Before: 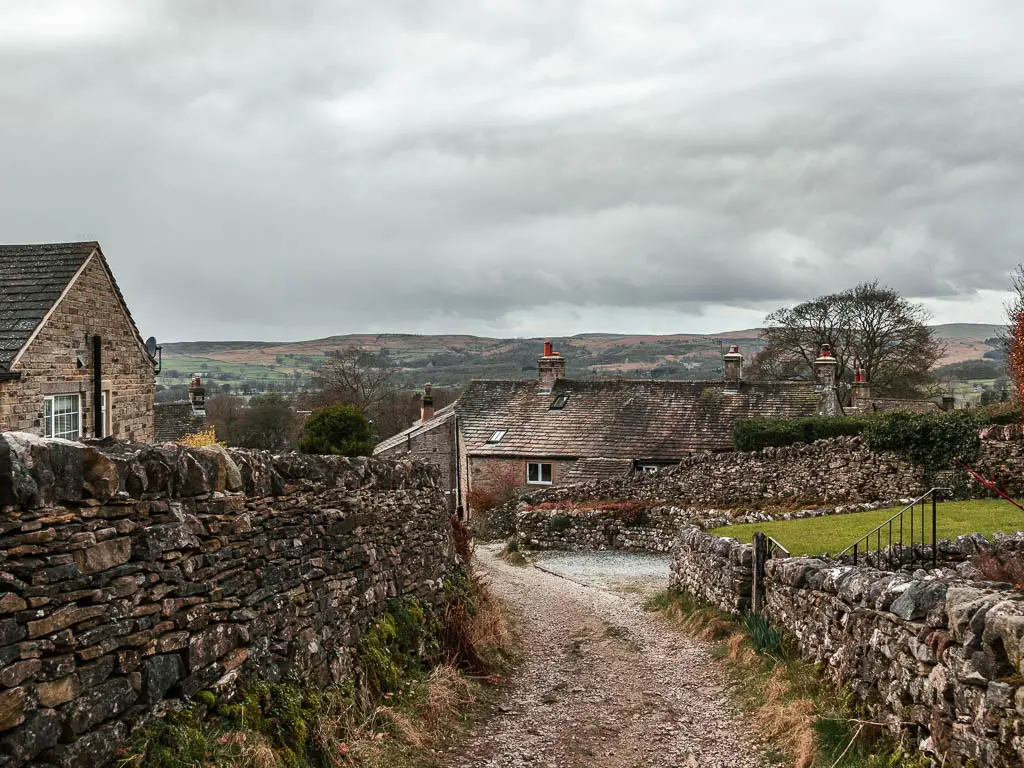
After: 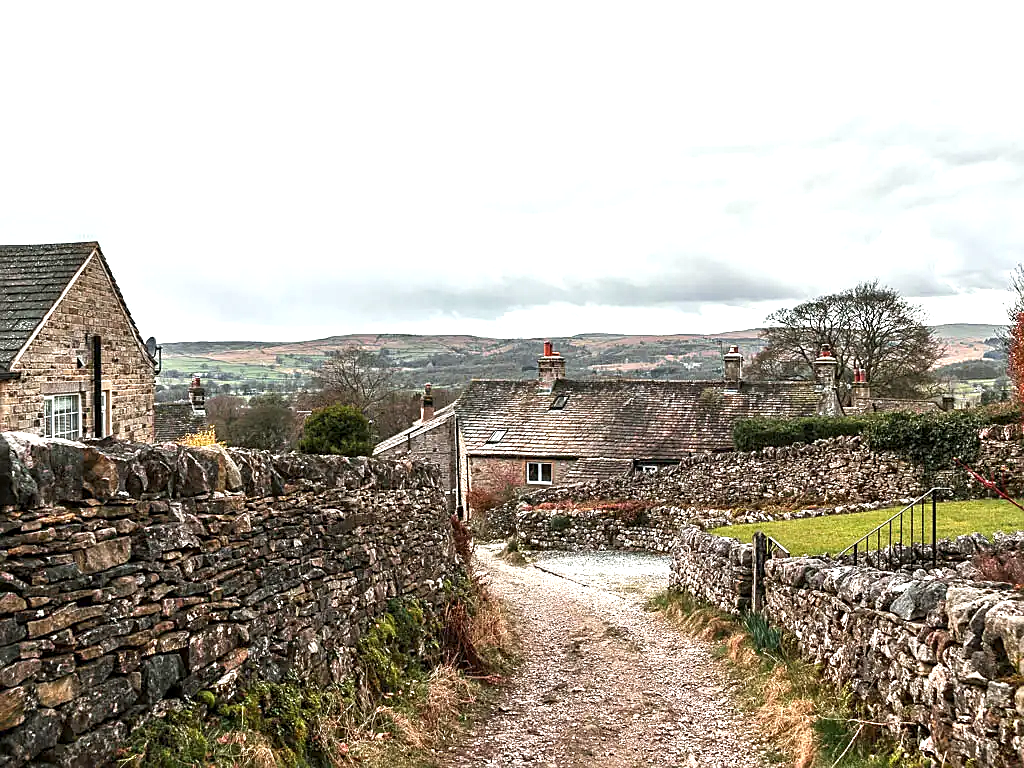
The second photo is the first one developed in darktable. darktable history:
local contrast: highlights 105%, shadows 101%, detail 119%, midtone range 0.2
sharpen: on, module defaults
exposure: exposure 1.001 EV, compensate highlight preservation false
